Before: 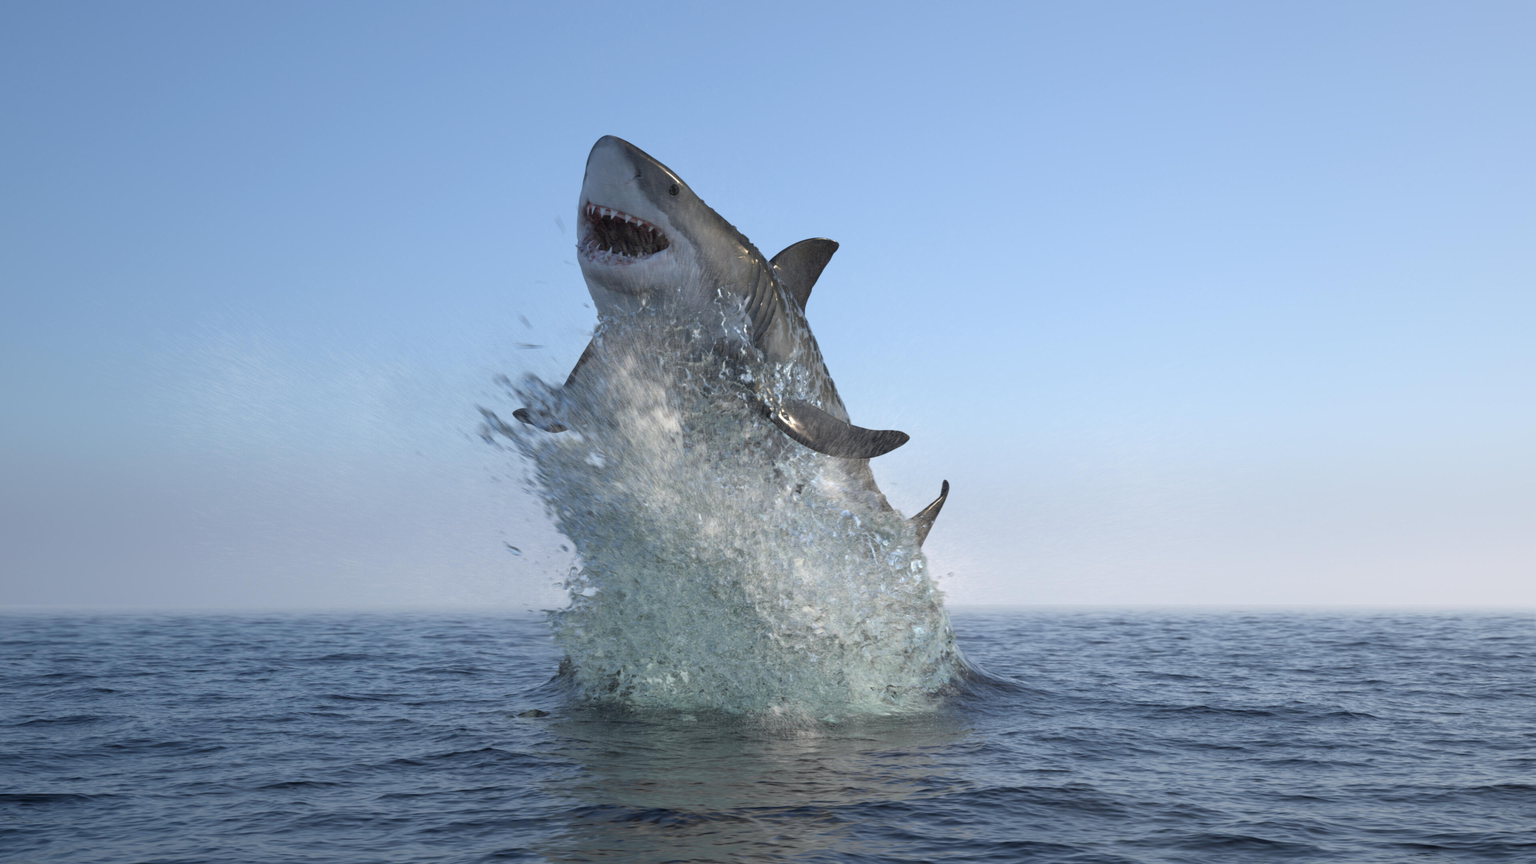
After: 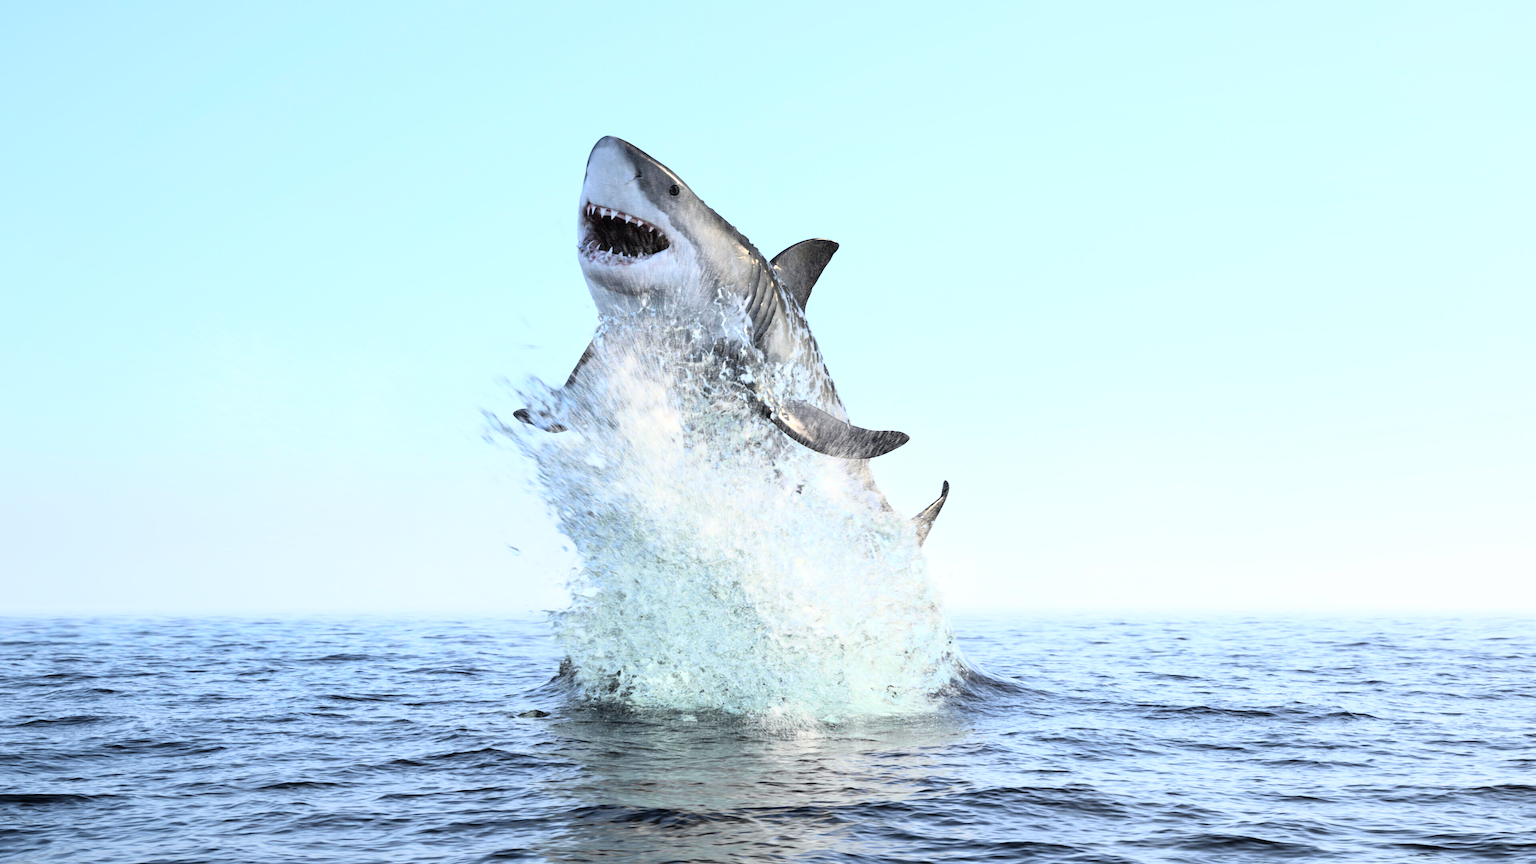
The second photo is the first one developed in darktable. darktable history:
base curve: preserve colors none
exposure: exposure 0.376 EV, compensate highlight preservation false
rgb curve: curves: ch0 [(0, 0) (0.21, 0.15) (0.24, 0.21) (0.5, 0.75) (0.75, 0.96) (0.89, 0.99) (1, 1)]; ch1 [(0, 0.02) (0.21, 0.13) (0.25, 0.2) (0.5, 0.67) (0.75, 0.9) (0.89, 0.97) (1, 1)]; ch2 [(0, 0.02) (0.21, 0.13) (0.25, 0.2) (0.5, 0.67) (0.75, 0.9) (0.89, 0.97) (1, 1)], compensate middle gray true
white balance: emerald 1
